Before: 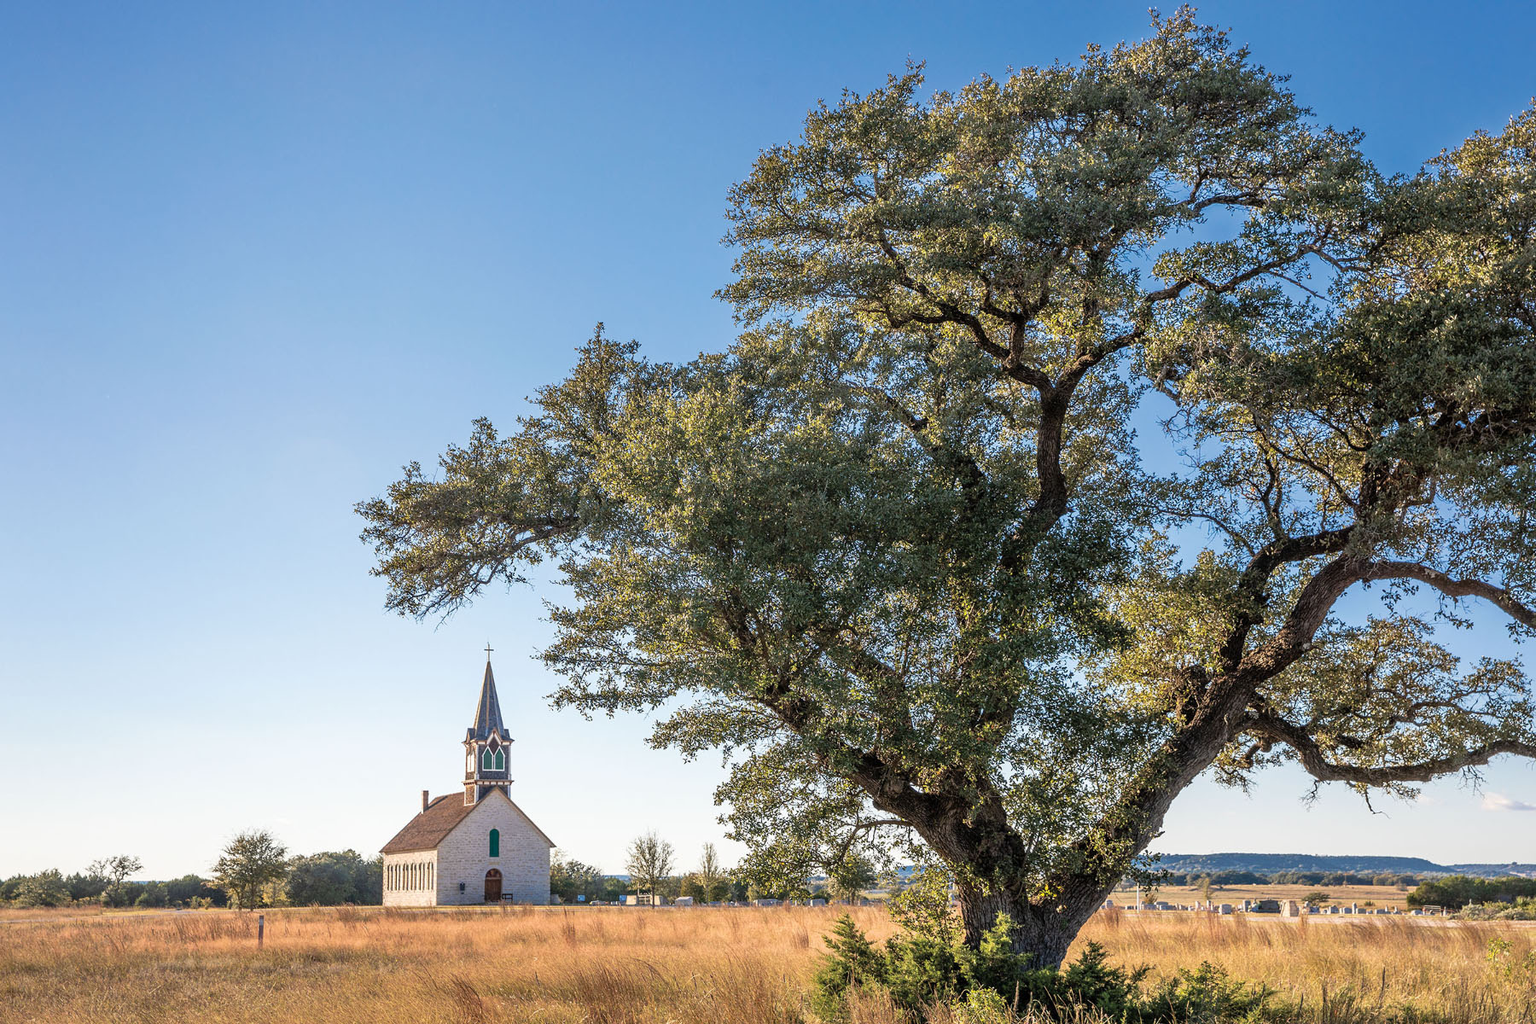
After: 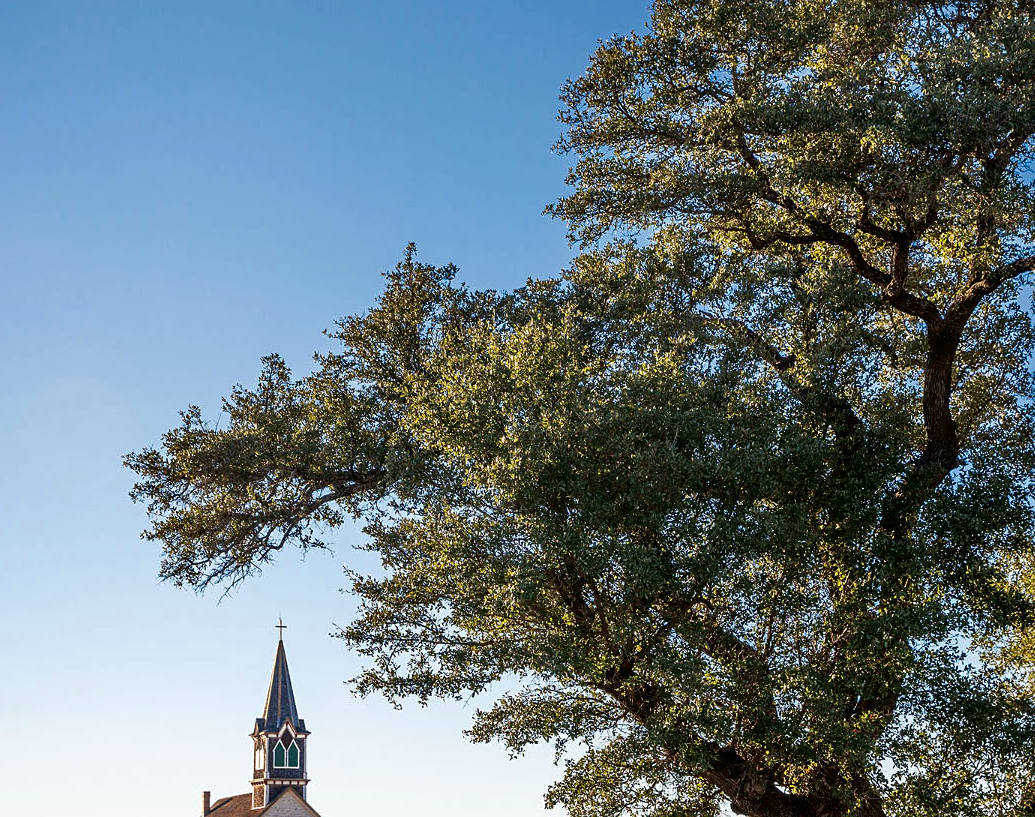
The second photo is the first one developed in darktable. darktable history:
contrast brightness saturation: saturation 0.098
tone curve: curves: ch0 [(0, 0) (0.153, 0.056) (1, 1)], color space Lab, independent channels
crop: left 16.241%, top 11.325%, right 26.219%, bottom 20.515%
sharpen: amount 0.203
